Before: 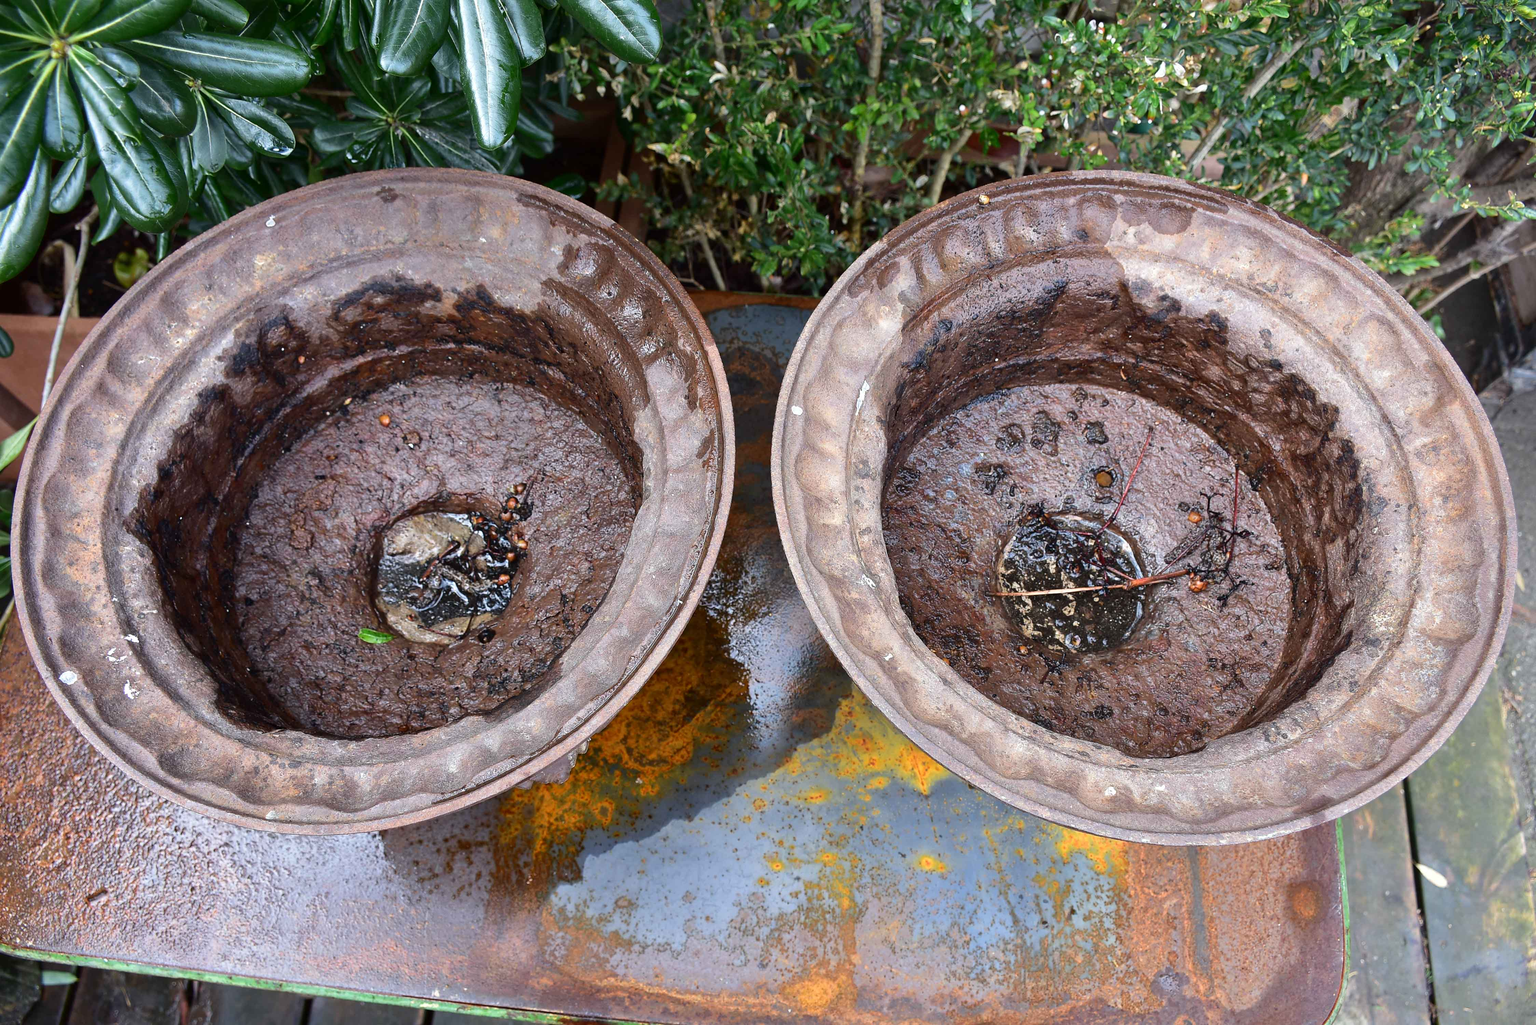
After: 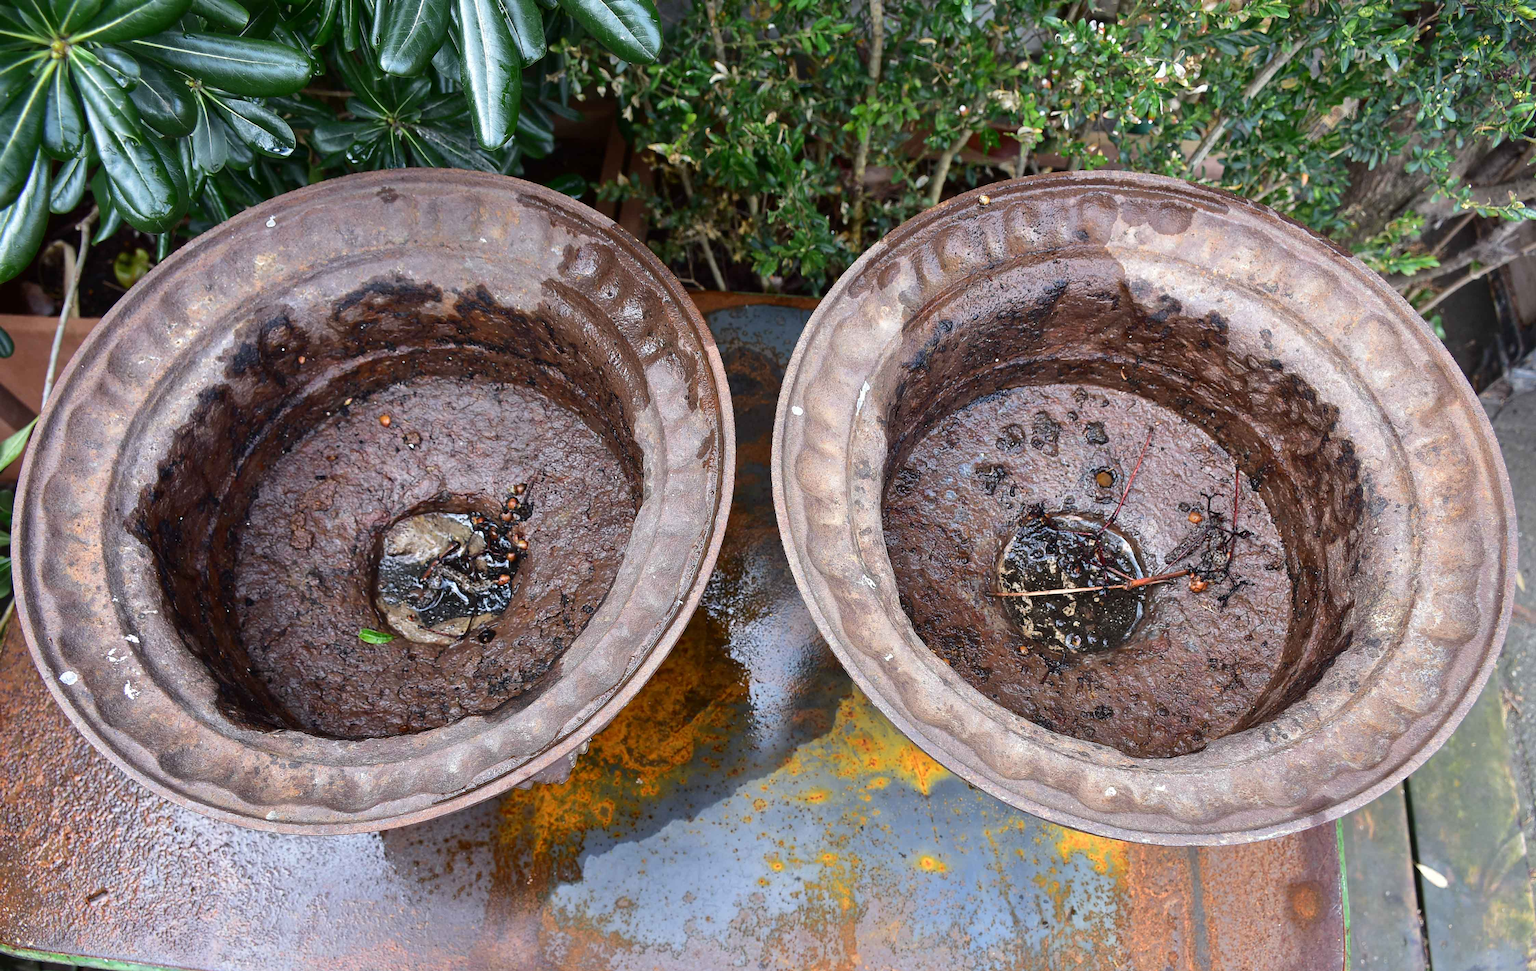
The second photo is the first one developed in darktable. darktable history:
crop and rotate: top 0.012%, bottom 5.175%
